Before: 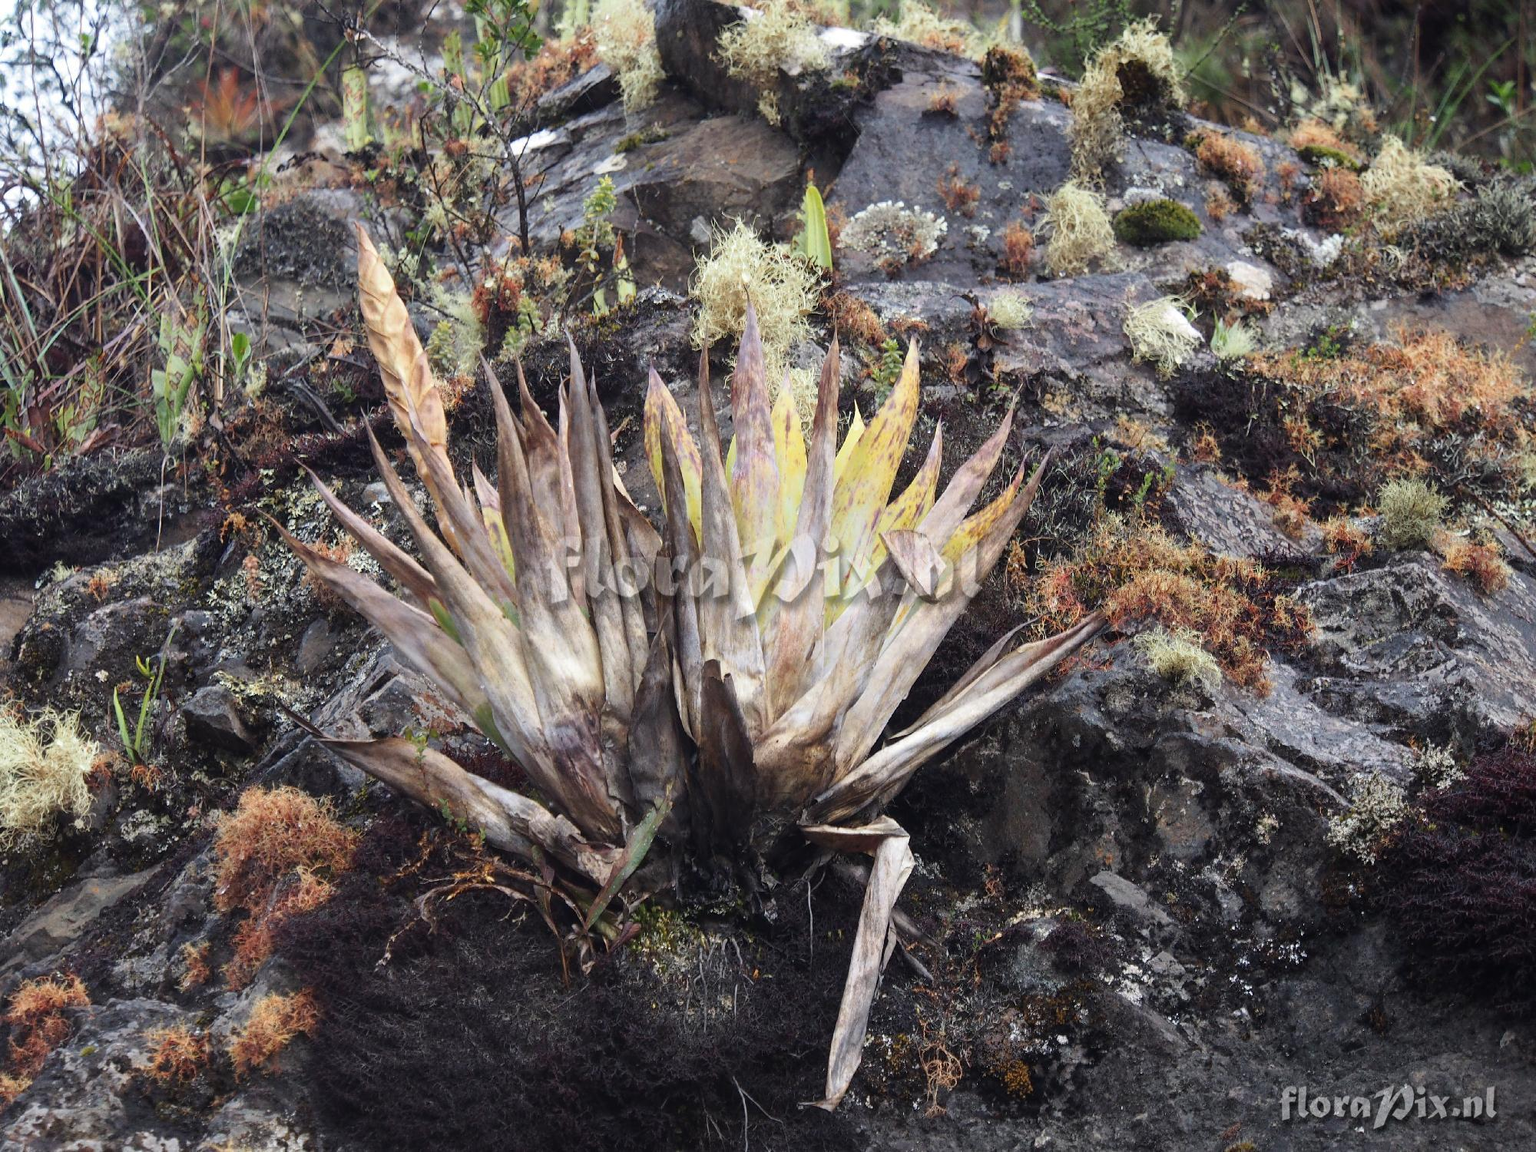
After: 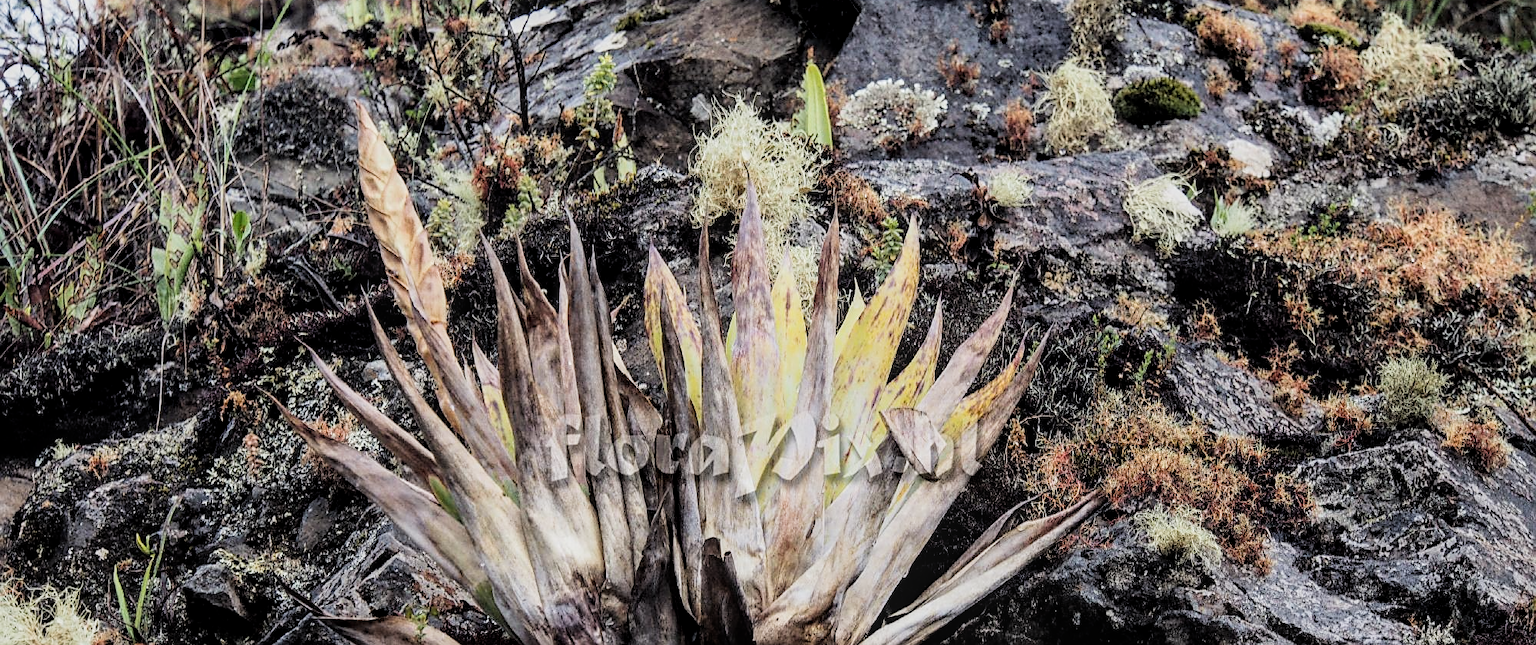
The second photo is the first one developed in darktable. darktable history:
filmic rgb: black relative exposure -5 EV, hardness 2.88, contrast 1.4, highlights saturation mix -30%
local contrast: on, module defaults
crop and rotate: top 10.605%, bottom 33.274%
sharpen: on, module defaults
